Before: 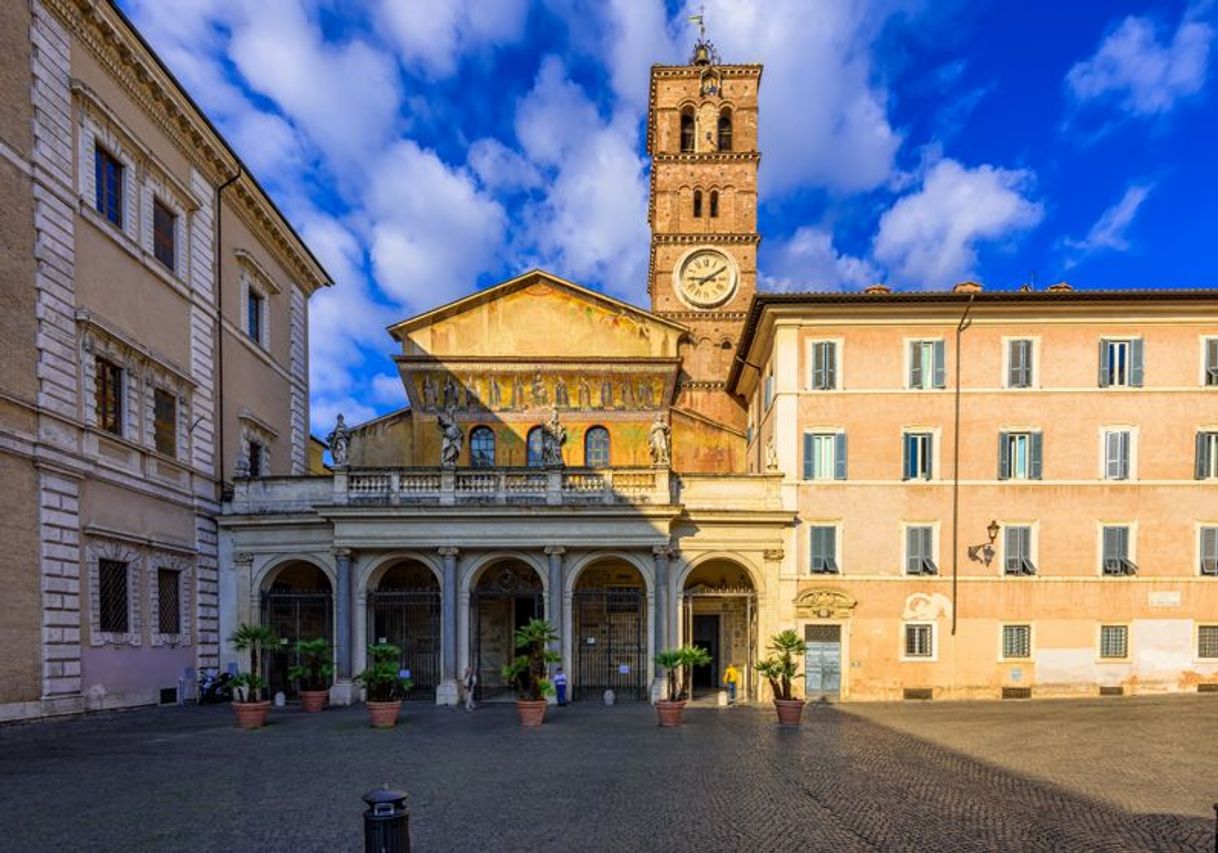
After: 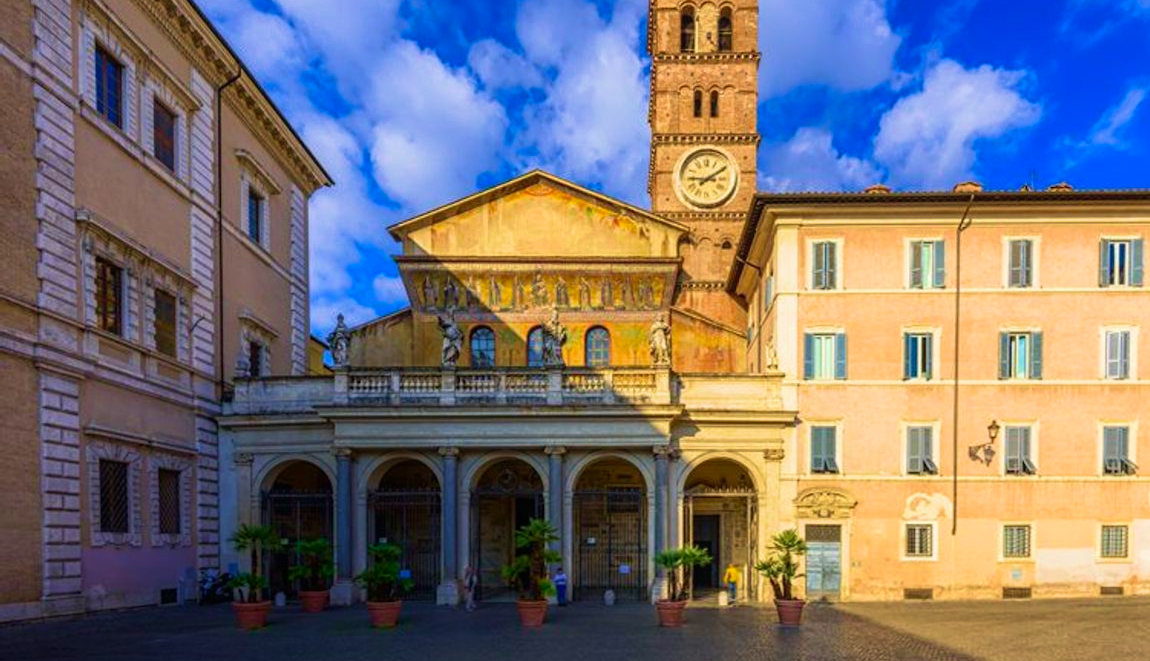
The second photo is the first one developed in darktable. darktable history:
crop and rotate: angle 0.033°, top 11.77%, right 5.539%, bottom 10.726%
contrast brightness saturation: saturation 0.121
velvia: strength 44.57%
shadows and highlights: shadows -68.26, highlights 35.59, soften with gaussian
contrast equalizer: octaves 7, y [[0.5, 0.5, 0.468, 0.5, 0.5, 0.5], [0.5 ×6], [0.5 ×6], [0 ×6], [0 ×6]]
